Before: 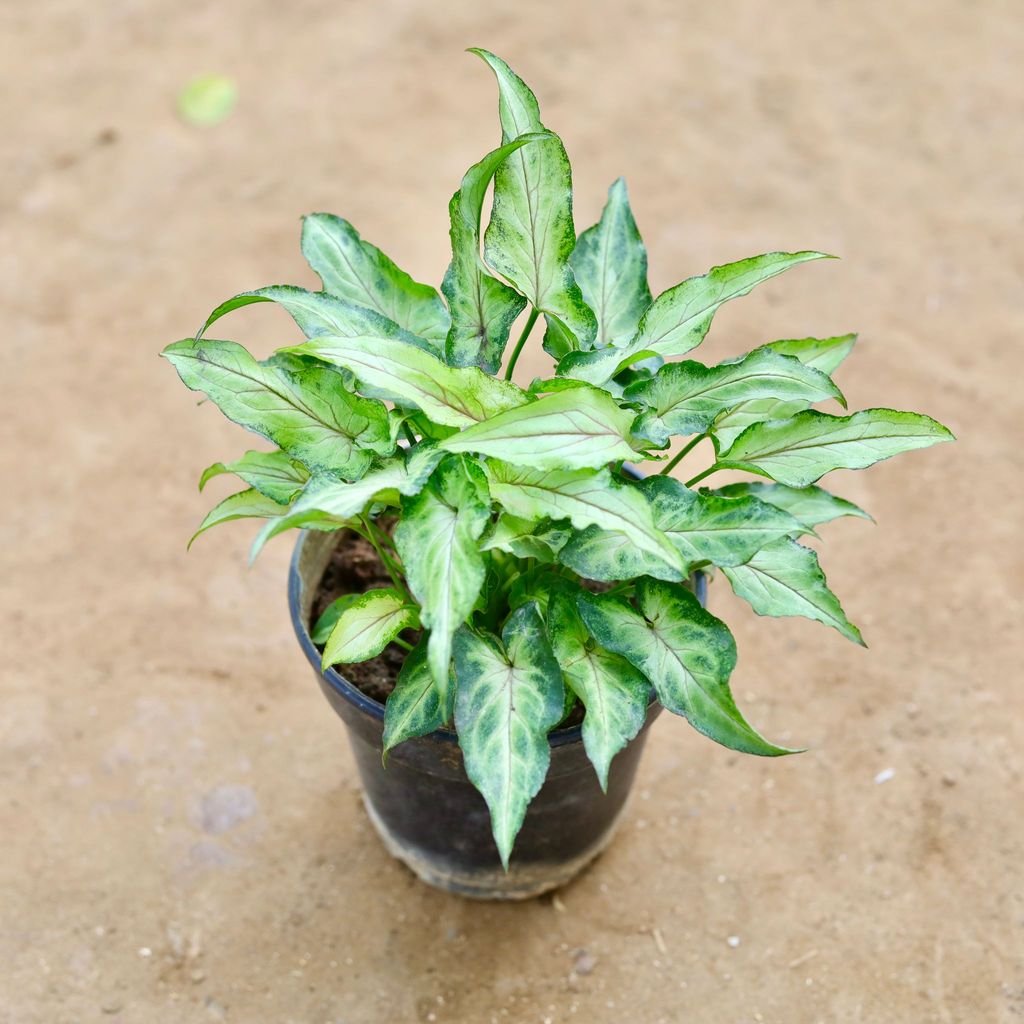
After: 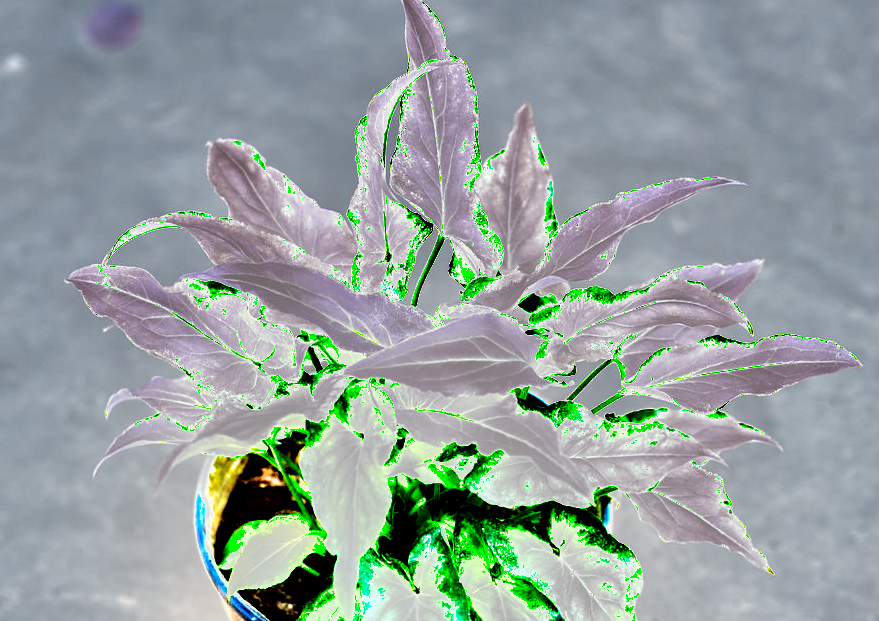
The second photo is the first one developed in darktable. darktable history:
crop and rotate: left 9.276%, top 7.312%, right 4.839%, bottom 31.98%
exposure: black level correction 0, exposure 2.374 EV, compensate highlight preservation false
shadows and highlights: soften with gaussian
contrast brightness saturation: contrast 0.222, brightness -0.192, saturation 0.243
